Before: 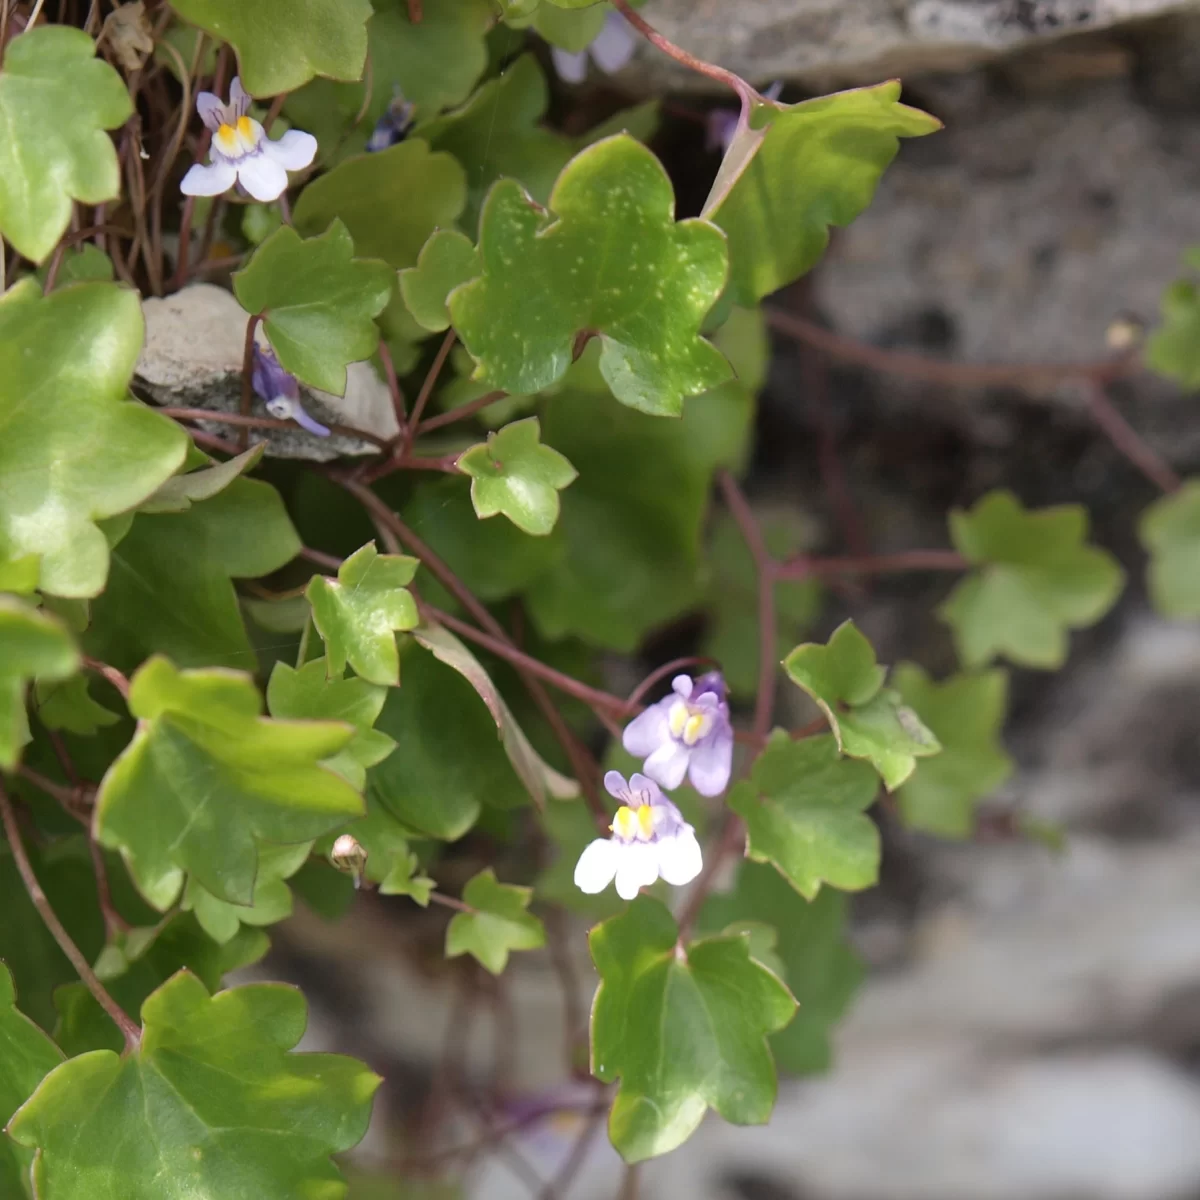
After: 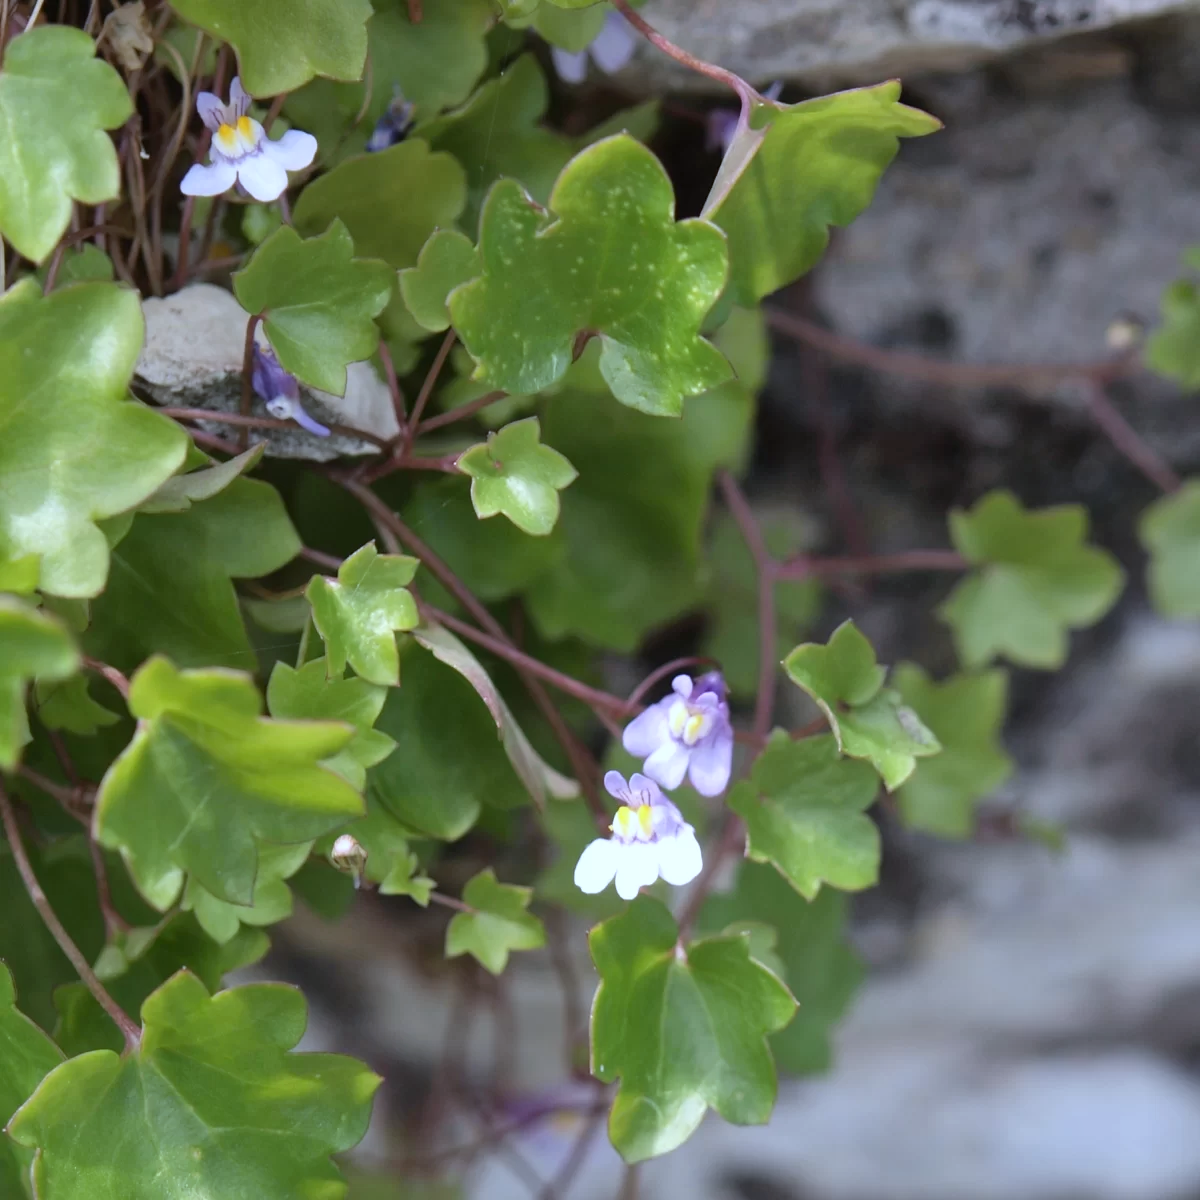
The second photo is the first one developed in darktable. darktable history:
white balance: red 0.926, green 1.003, blue 1.133
shadows and highlights: shadows 40, highlights -54, highlights color adjustment 46%, low approximation 0.01, soften with gaussian
levels: levels [0, 0.499, 1]
